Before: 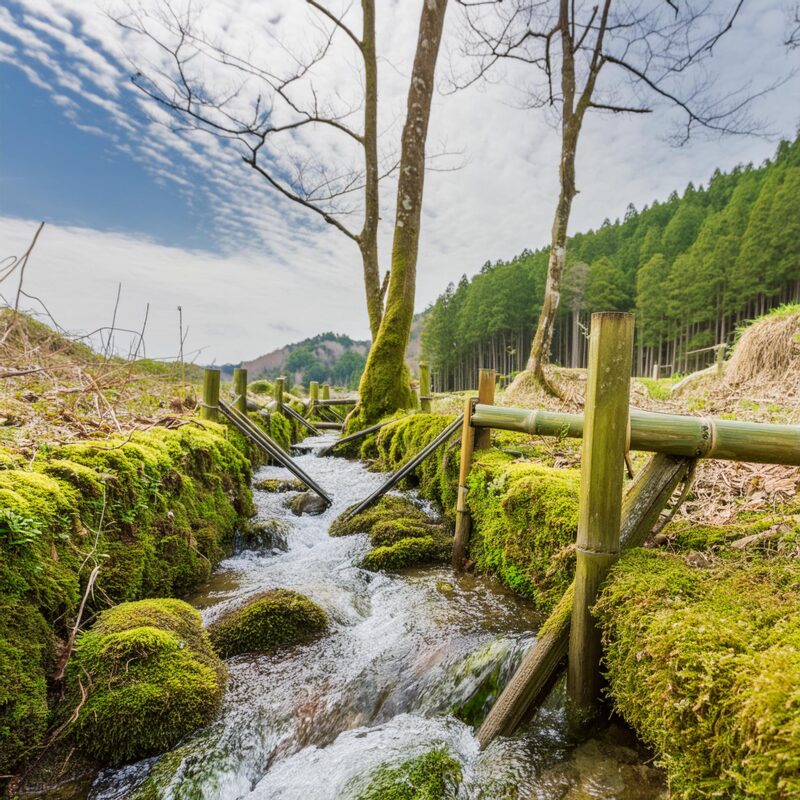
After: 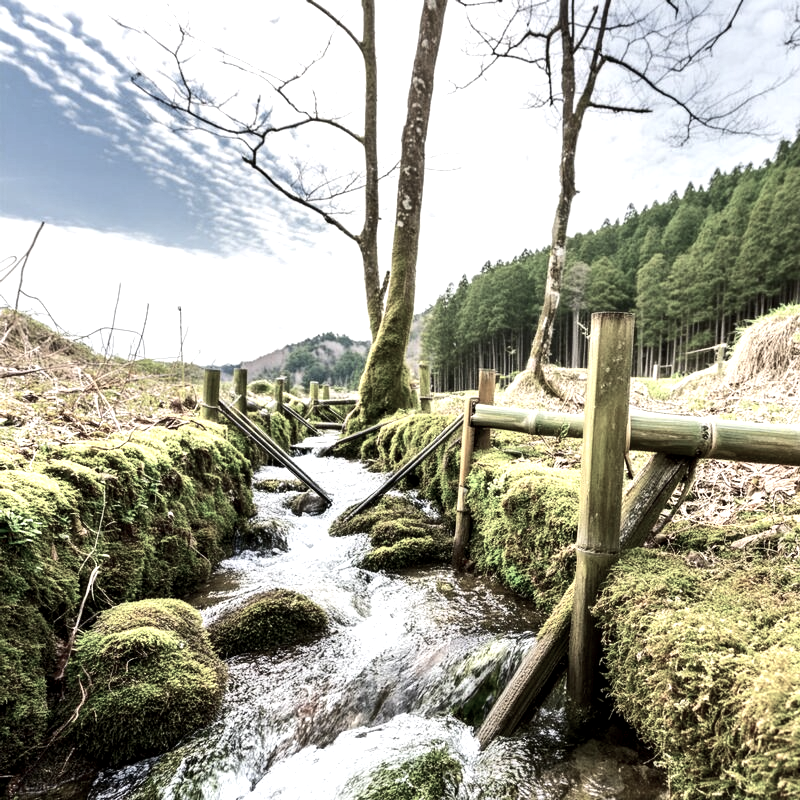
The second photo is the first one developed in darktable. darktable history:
exposure: black level correction 0.007, compensate highlight preservation false
tone equalizer: -8 EV -1.08 EV, -7 EV -1.01 EV, -6 EV -0.867 EV, -5 EV -0.578 EV, -3 EV 0.578 EV, -2 EV 0.867 EV, -1 EV 1.01 EV, +0 EV 1.08 EV, edges refinement/feathering 500, mask exposure compensation -1.57 EV, preserve details no
color balance rgb: linear chroma grading › global chroma -16.06%, perceptual saturation grading › global saturation -32.85%, global vibrance -23.56%
